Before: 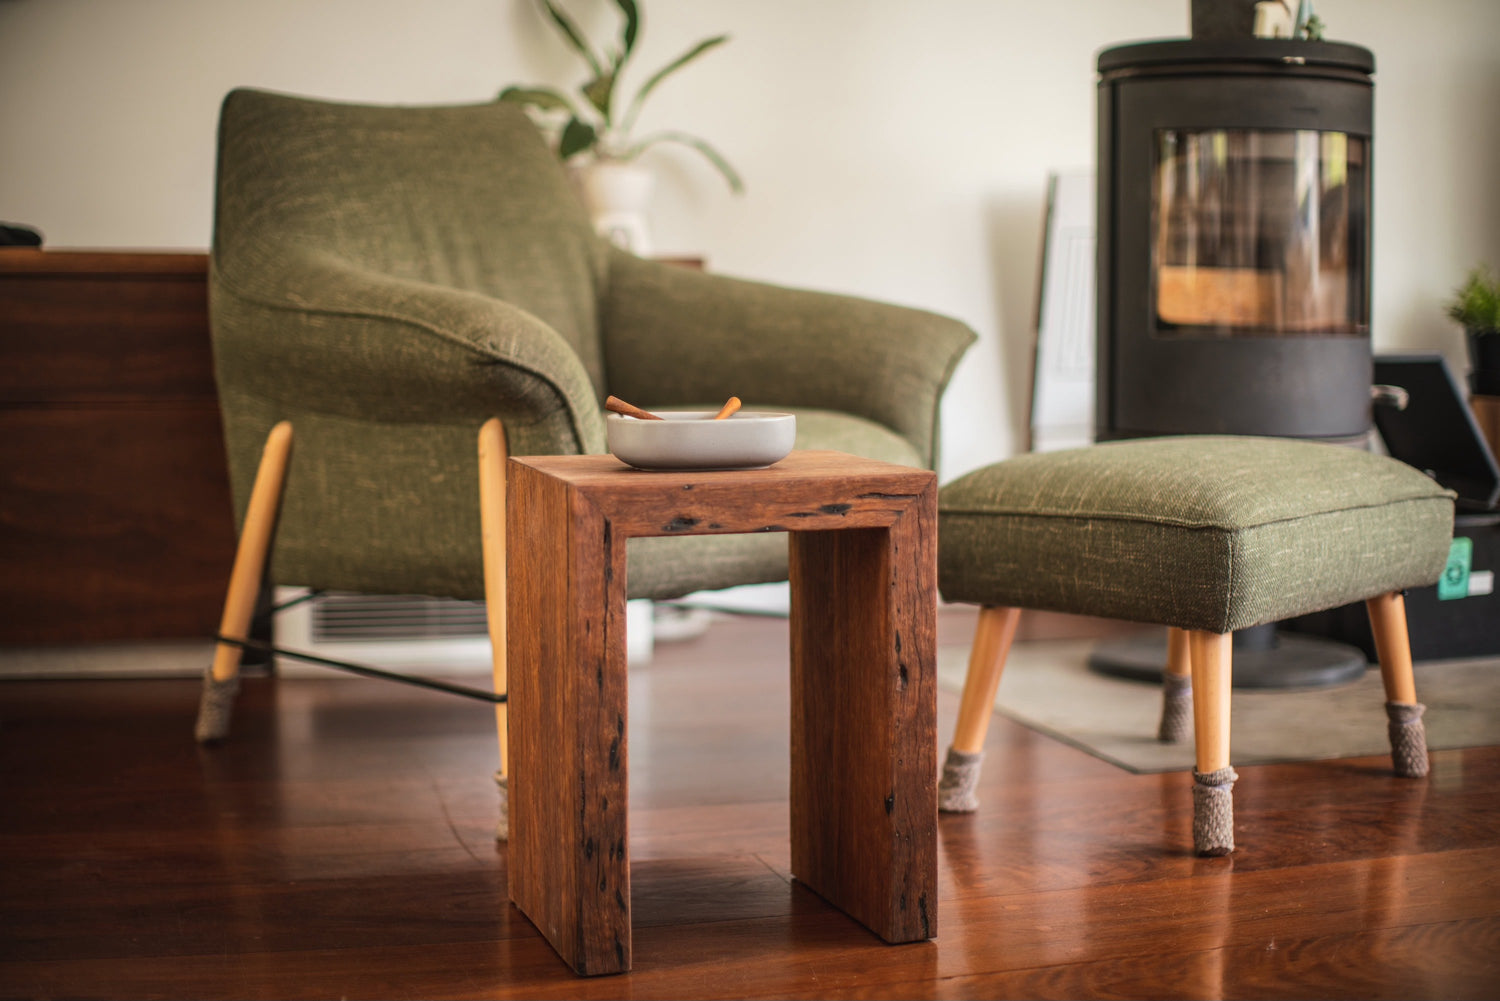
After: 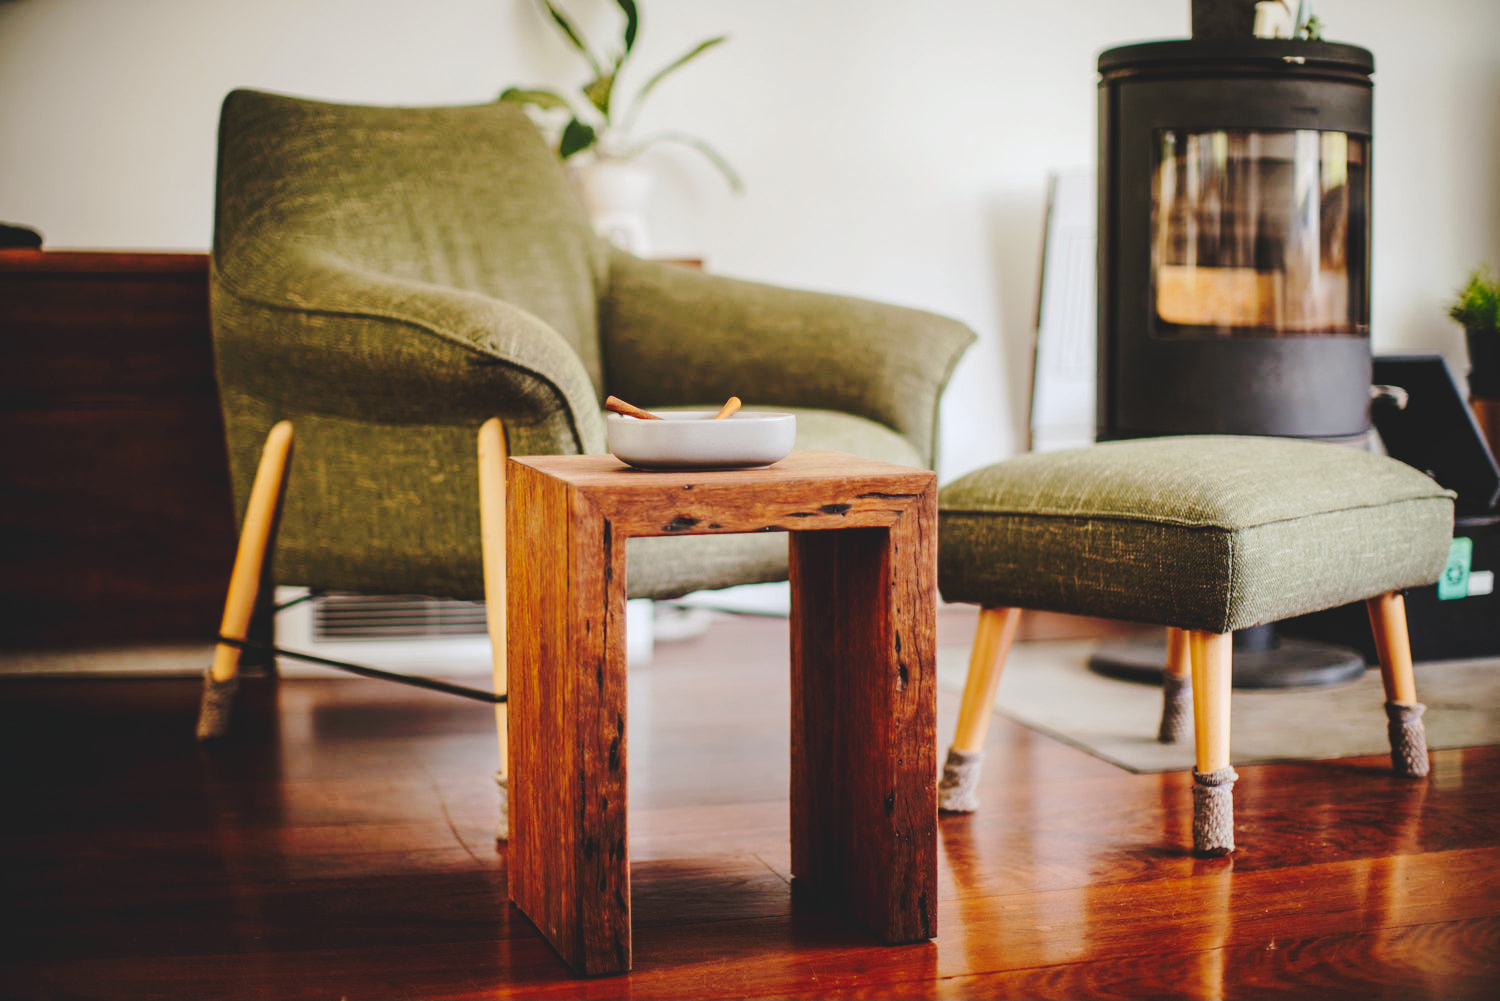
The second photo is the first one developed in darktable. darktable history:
white balance: red 0.976, blue 1.04
tone curve: curves: ch0 [(0, 0) (0.003, 0.117) (0.011, 0.115) (0.025, 0.116) (0.044, 0.116) (0.069, 0.112) (0.1, 0.113) (0.136, 0.127) (0.177, 0.148) (0.224, 0.191) (0.277, 0.249) (0.335, 0.363) (0.399, 0.479) (0.468, 0.589) (0.543, 0.664) (0.623, 0.733) (0.709, 0.799) (0.801, 0.852) (0.898, 0.914) (1, 1)], preserve colors none
